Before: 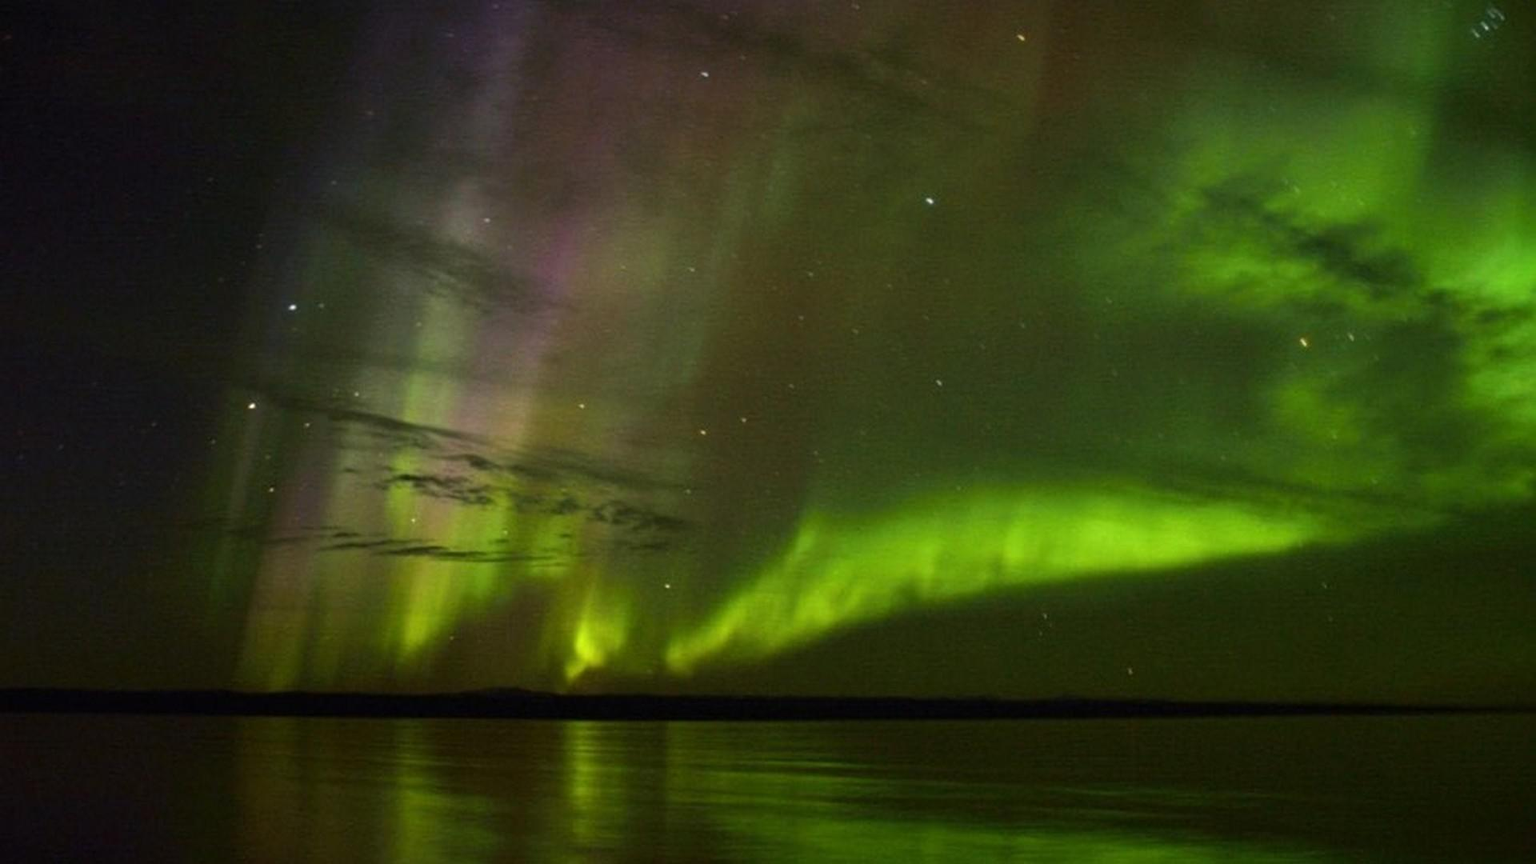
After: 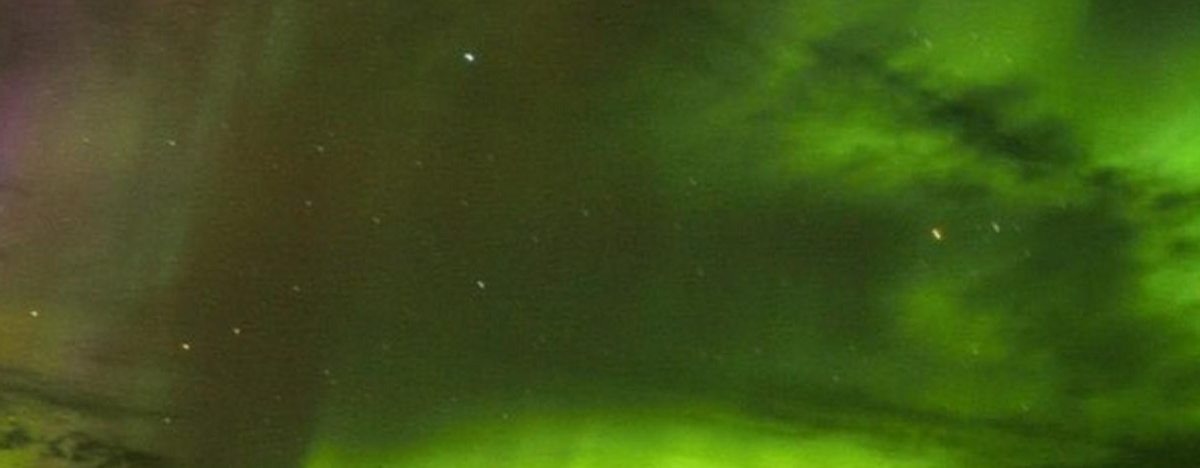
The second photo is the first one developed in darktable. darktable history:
exposure: compensate exposure bias true, compensate highlight preservation false
crop: left 36.106%, top 18.044%, right 0.652%, bottom 38.288%
